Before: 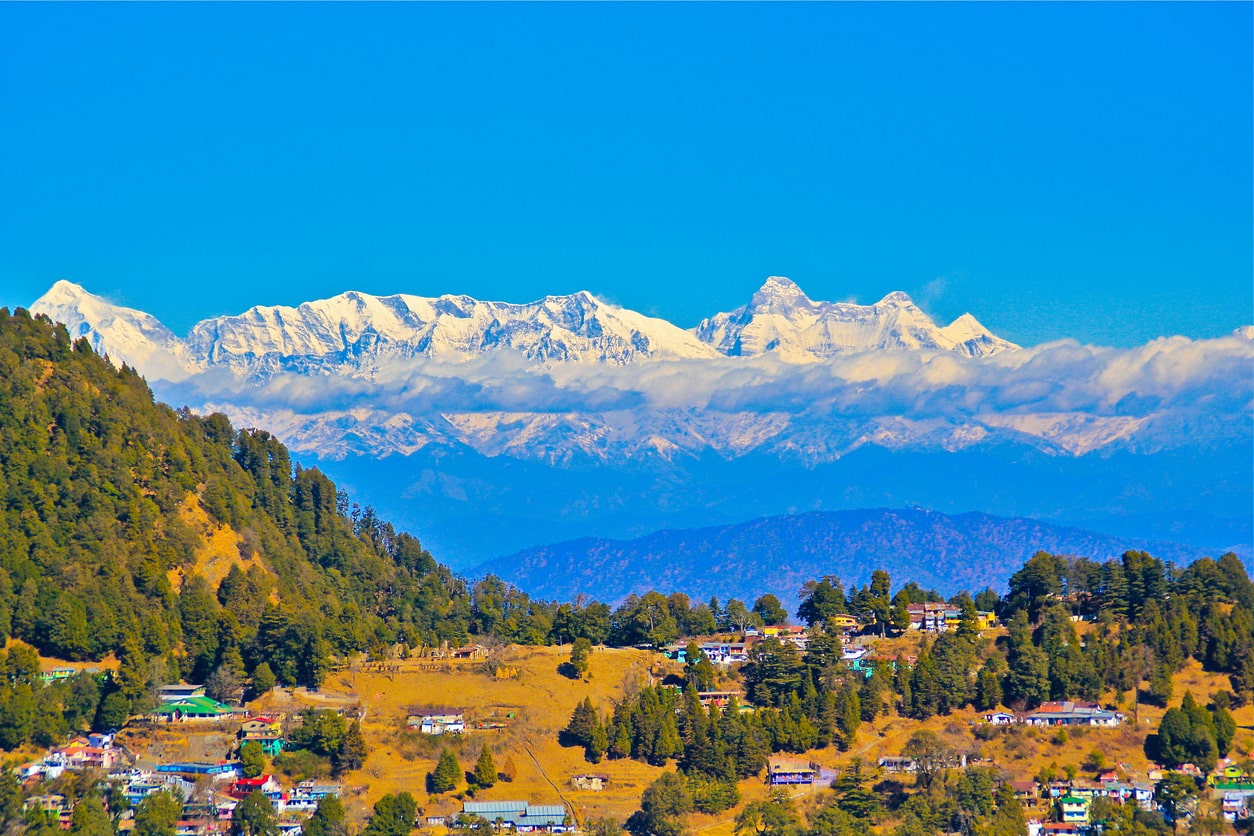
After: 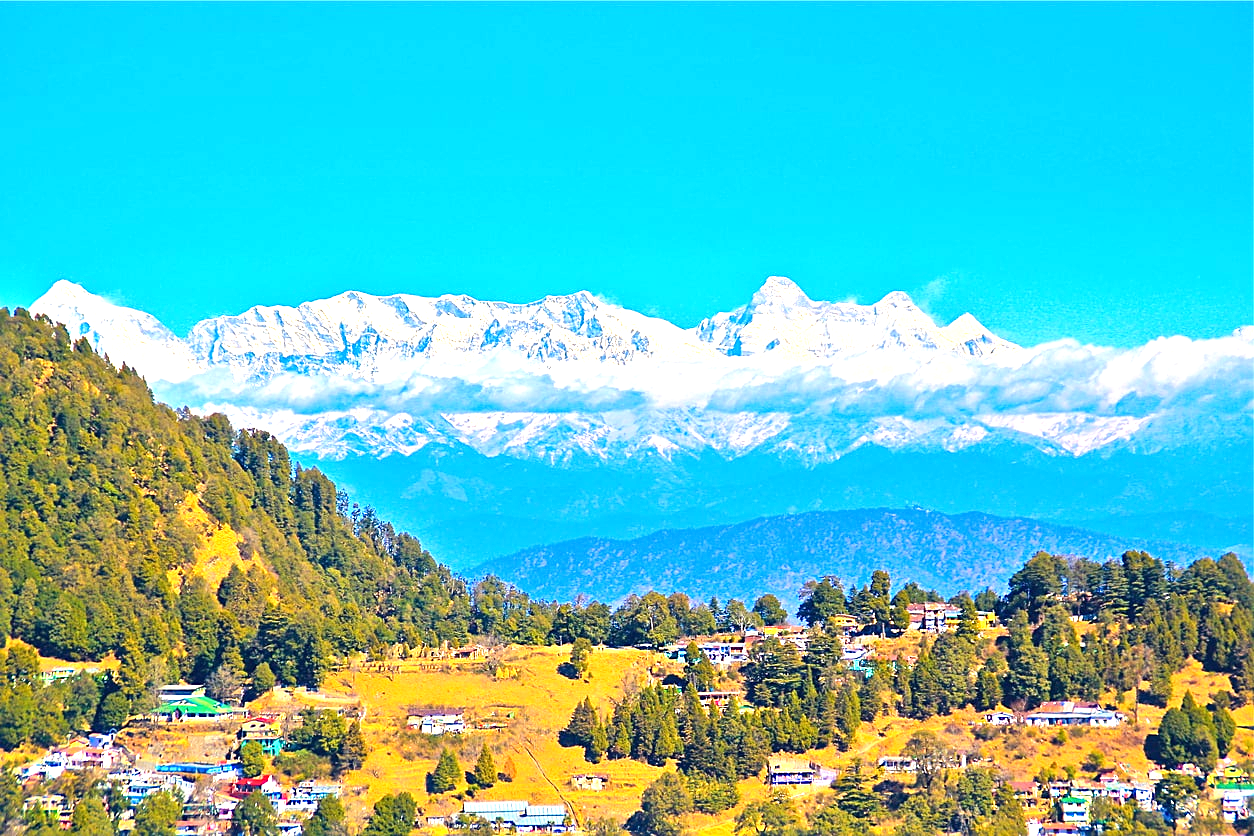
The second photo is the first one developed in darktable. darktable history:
sharpen: amount 0.499
exposure: black level correction 0, exposure 1.199 EV, compensate highlight preservation false
